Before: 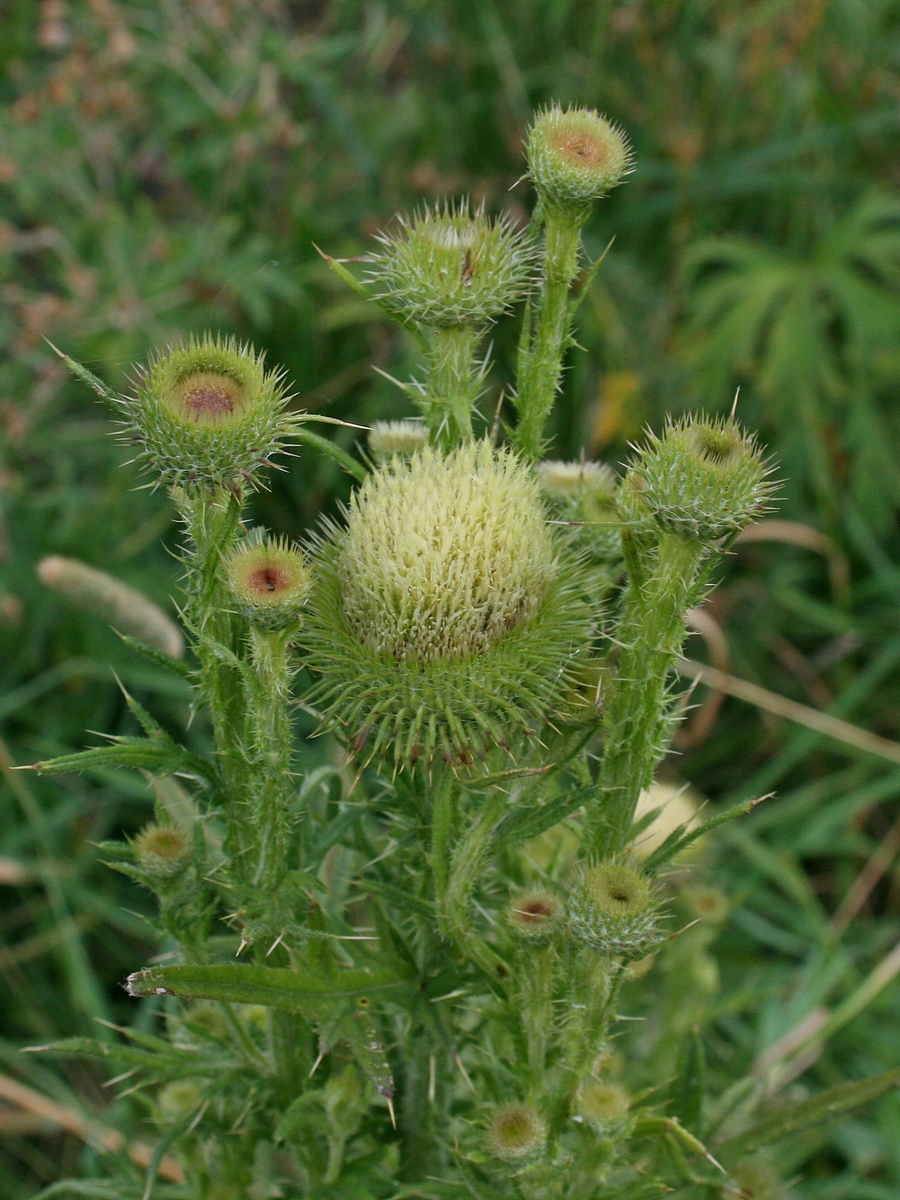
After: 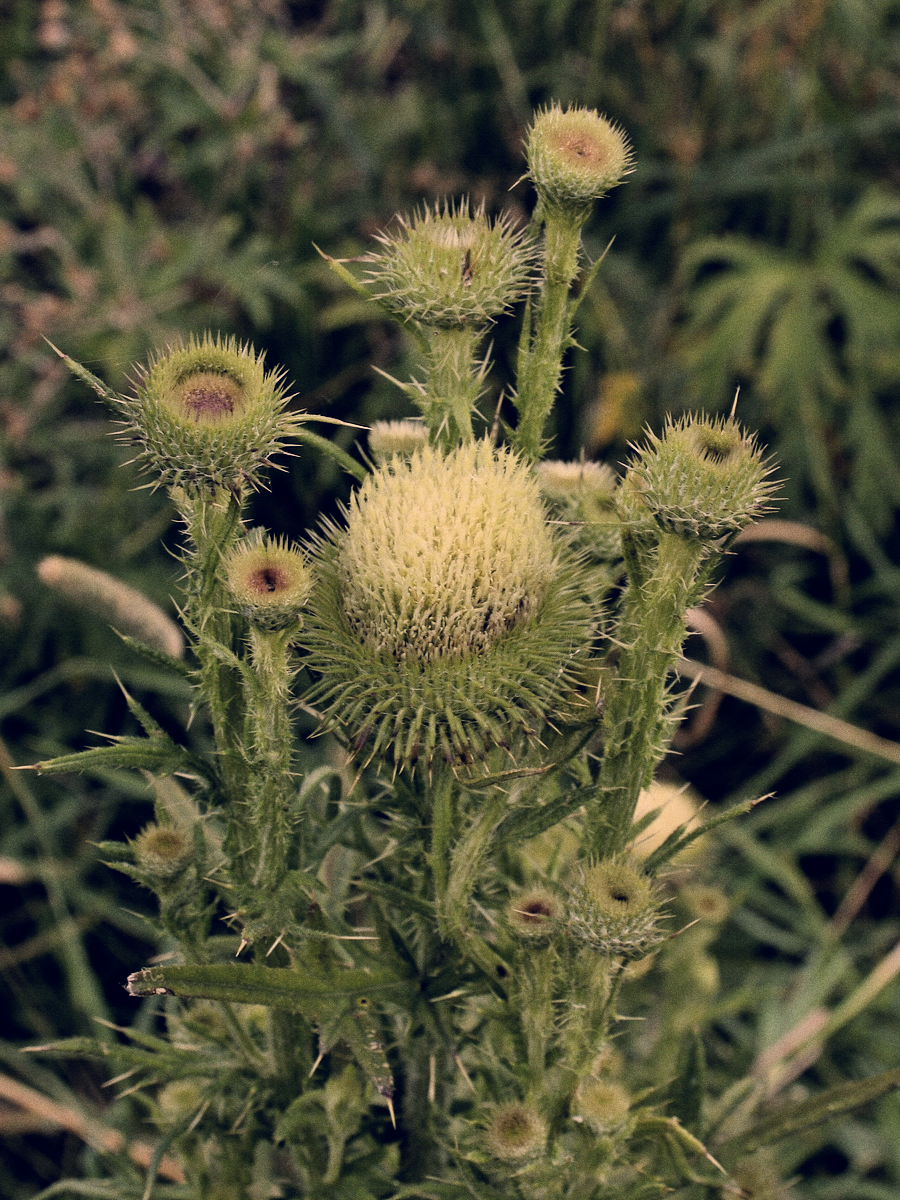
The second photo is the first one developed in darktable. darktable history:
filmic rgb: black relative exposure -5 EV, white relative exposure 3.5 EV, hardness 3.19, contrast 1.5, highlights saturation mix -50%
grain: coarseness 0.47 ISO
color correction: highlights a* 19.59, highlights b* 27.49, shadows a* 3.46, shadows b* -17.28, saturation 0.73
